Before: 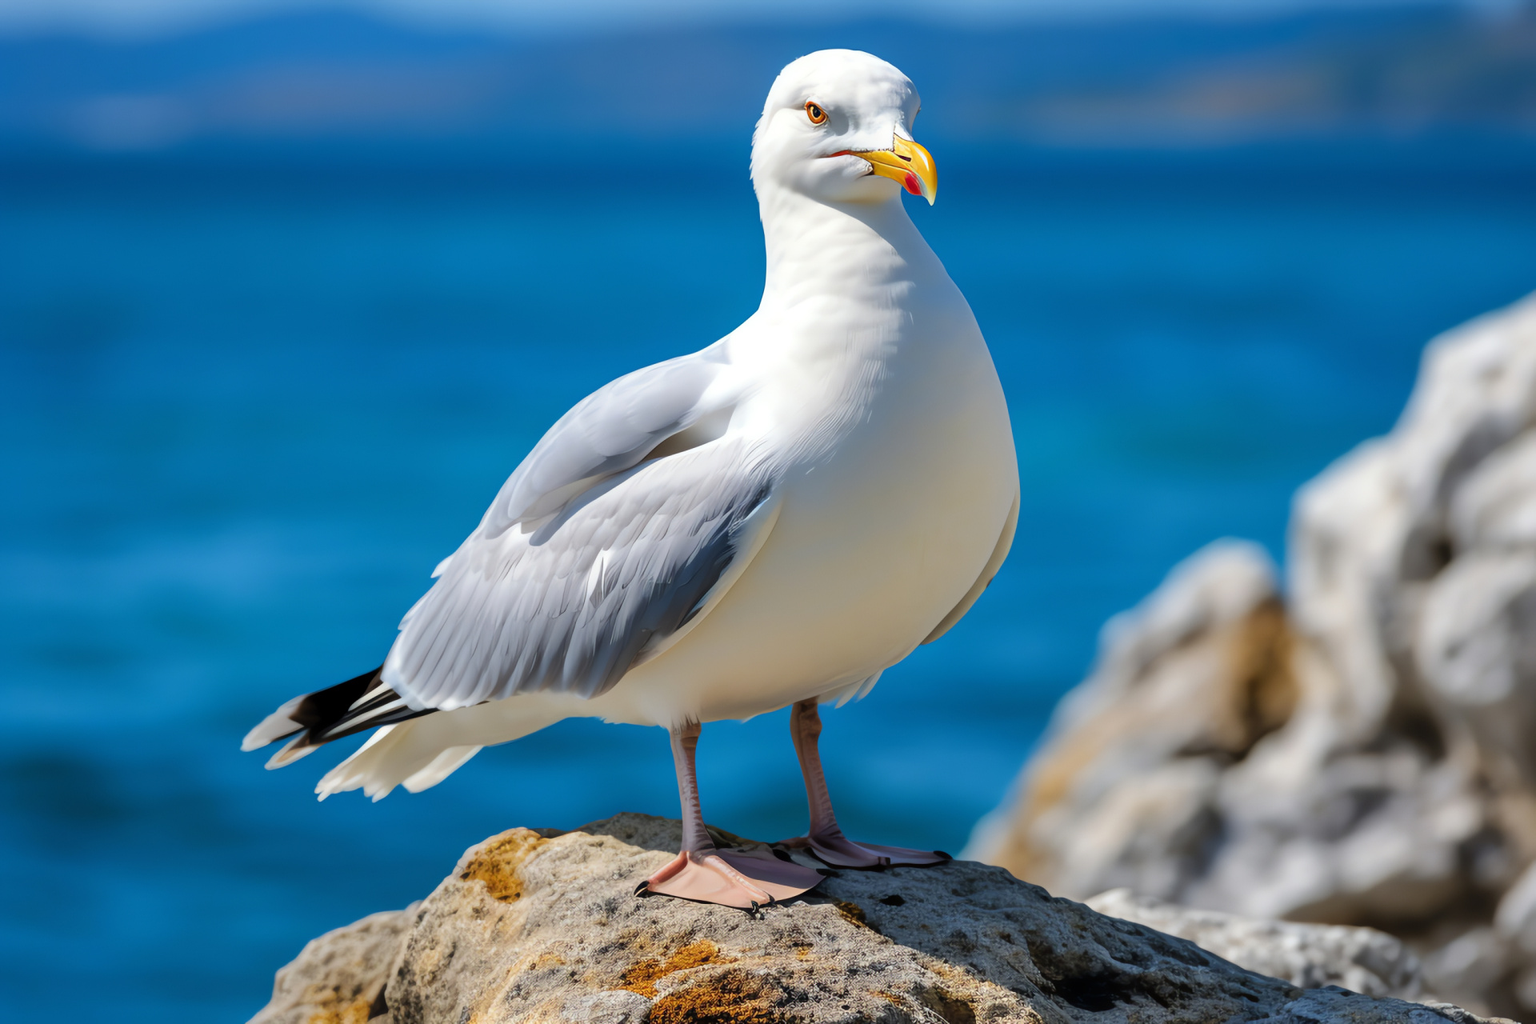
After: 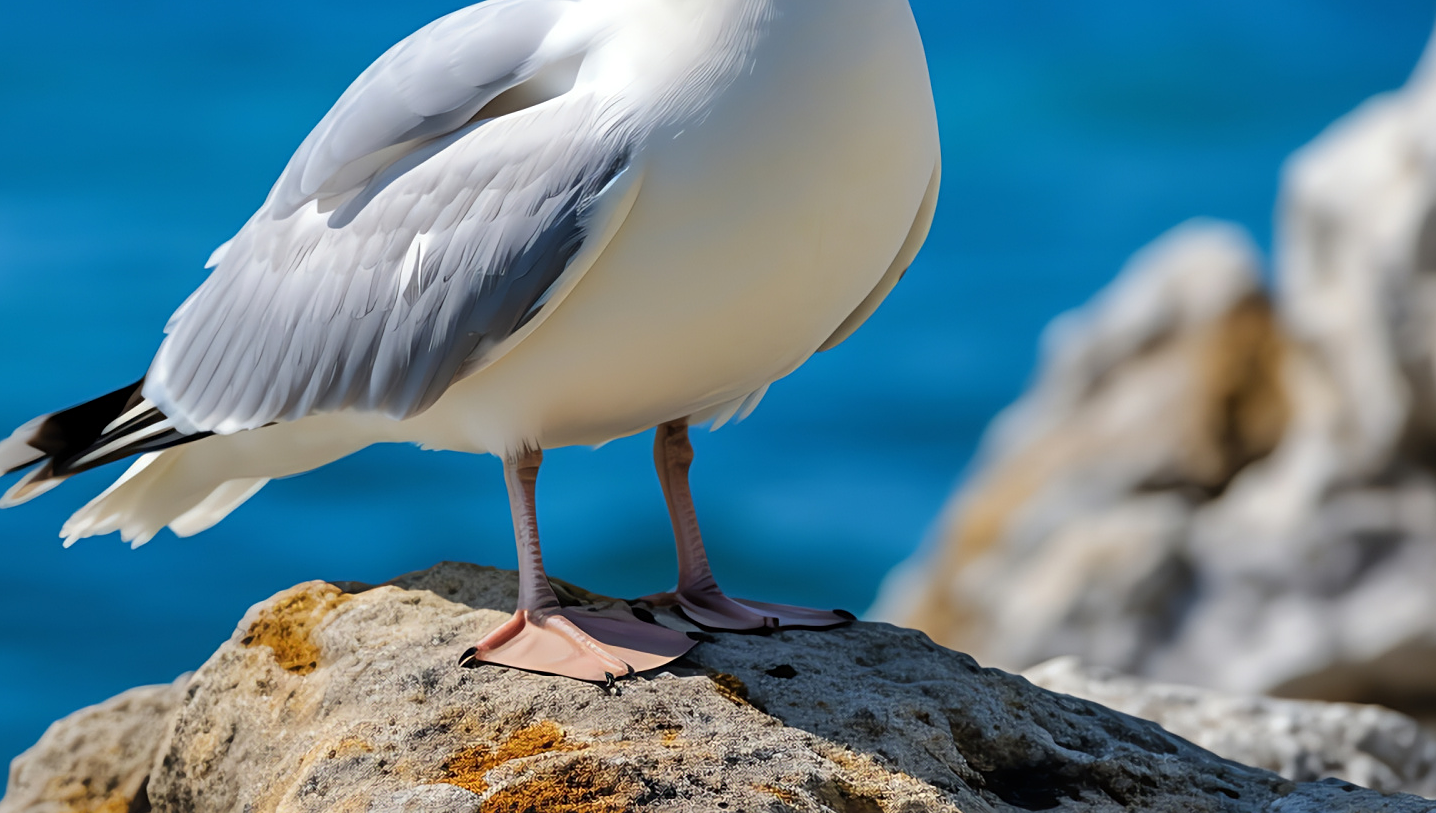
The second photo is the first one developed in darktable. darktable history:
sharpen: radius 2.523, amount 0.333
crop and rotate: left 17.43%, top 35.479%, right 7.752%, bottom 0.985%
